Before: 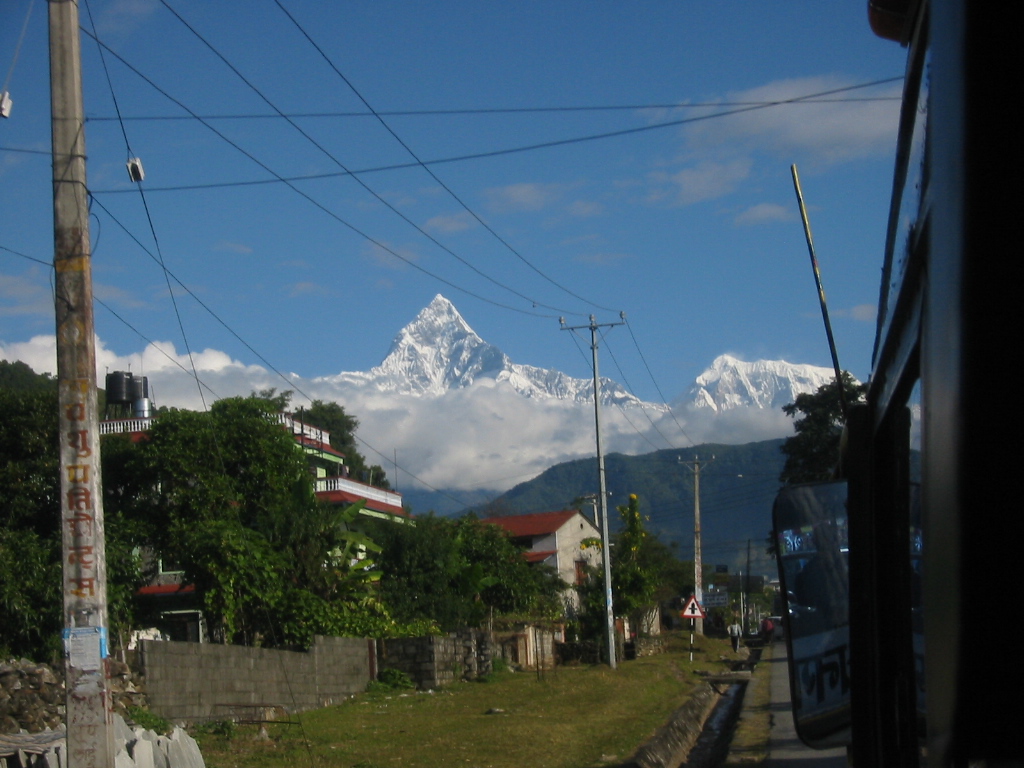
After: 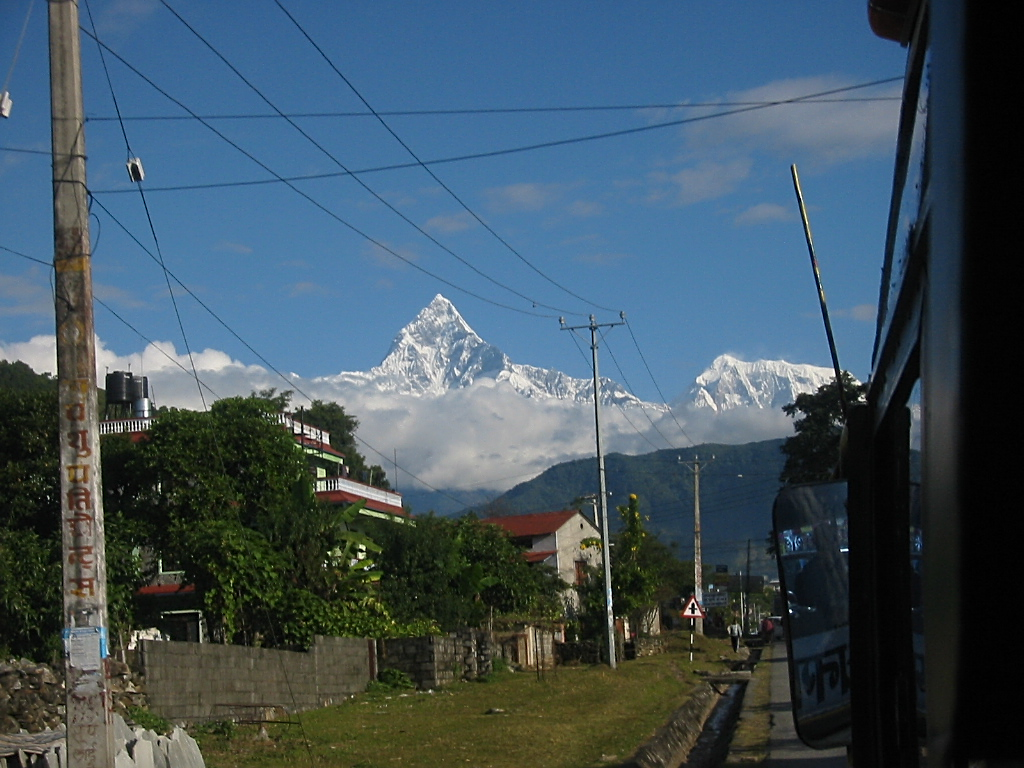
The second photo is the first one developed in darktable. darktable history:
sharpen: amount 0.57
